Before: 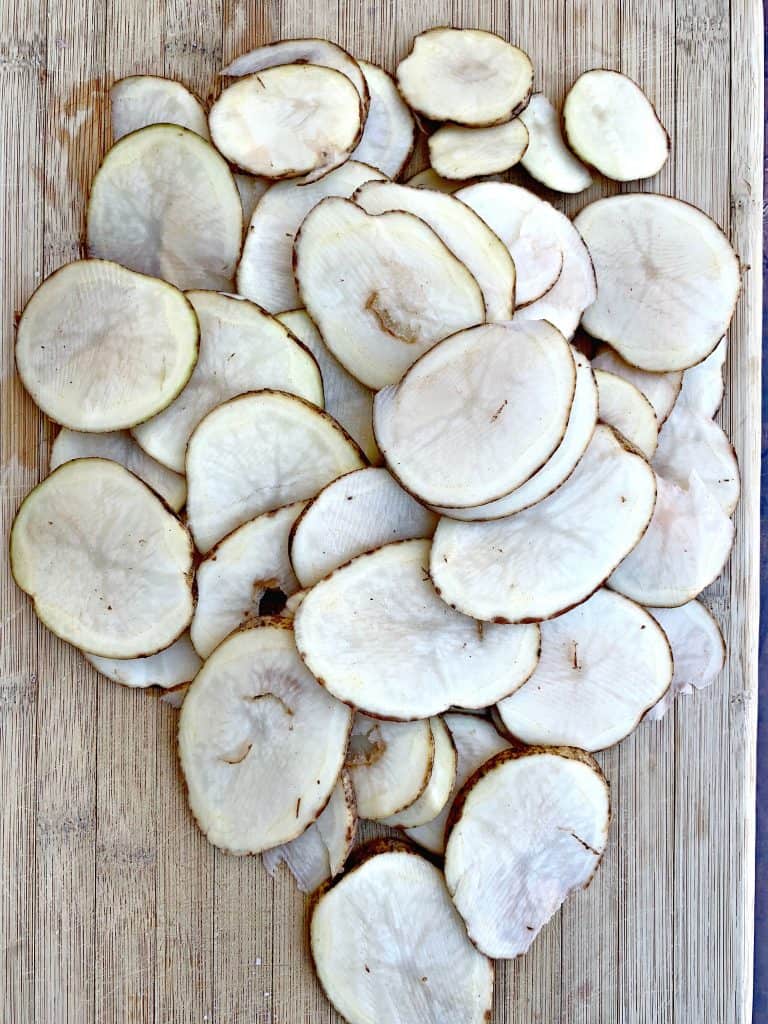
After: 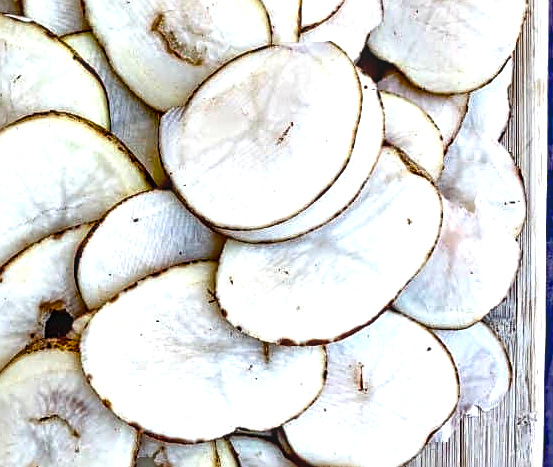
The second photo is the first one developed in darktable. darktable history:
sharpen: on, module defaults
local contrast: detail 130%
crop and rotate: left 27.984%, top 27.23%, bottom 27.136%
color balance rgb: perceptual saturation grading › global saturation 25.402%, perceptual brilliance grading › global brilliance 21.022%, perceptual brilliance grading › shadows -35.294%, global vibrance -1.586%, saturation formula JzAzBz (2021)
